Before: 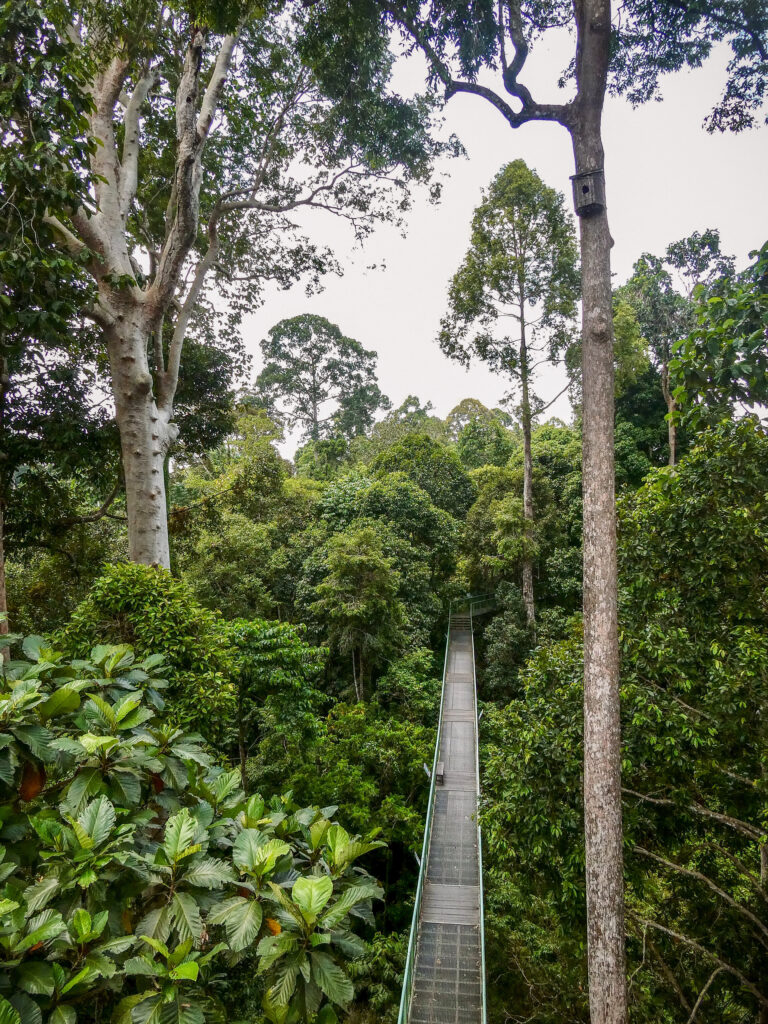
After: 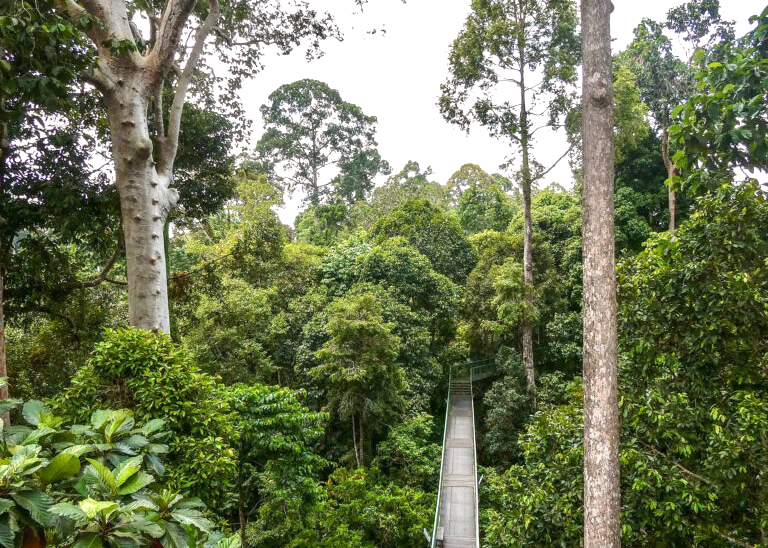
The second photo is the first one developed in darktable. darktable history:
crop and rotate: top 23.043%, bottom 23.437%
exposure: black level correction 0, exposure 0.5 EV, compensate exposure bias true, compensate highlight preservation false
